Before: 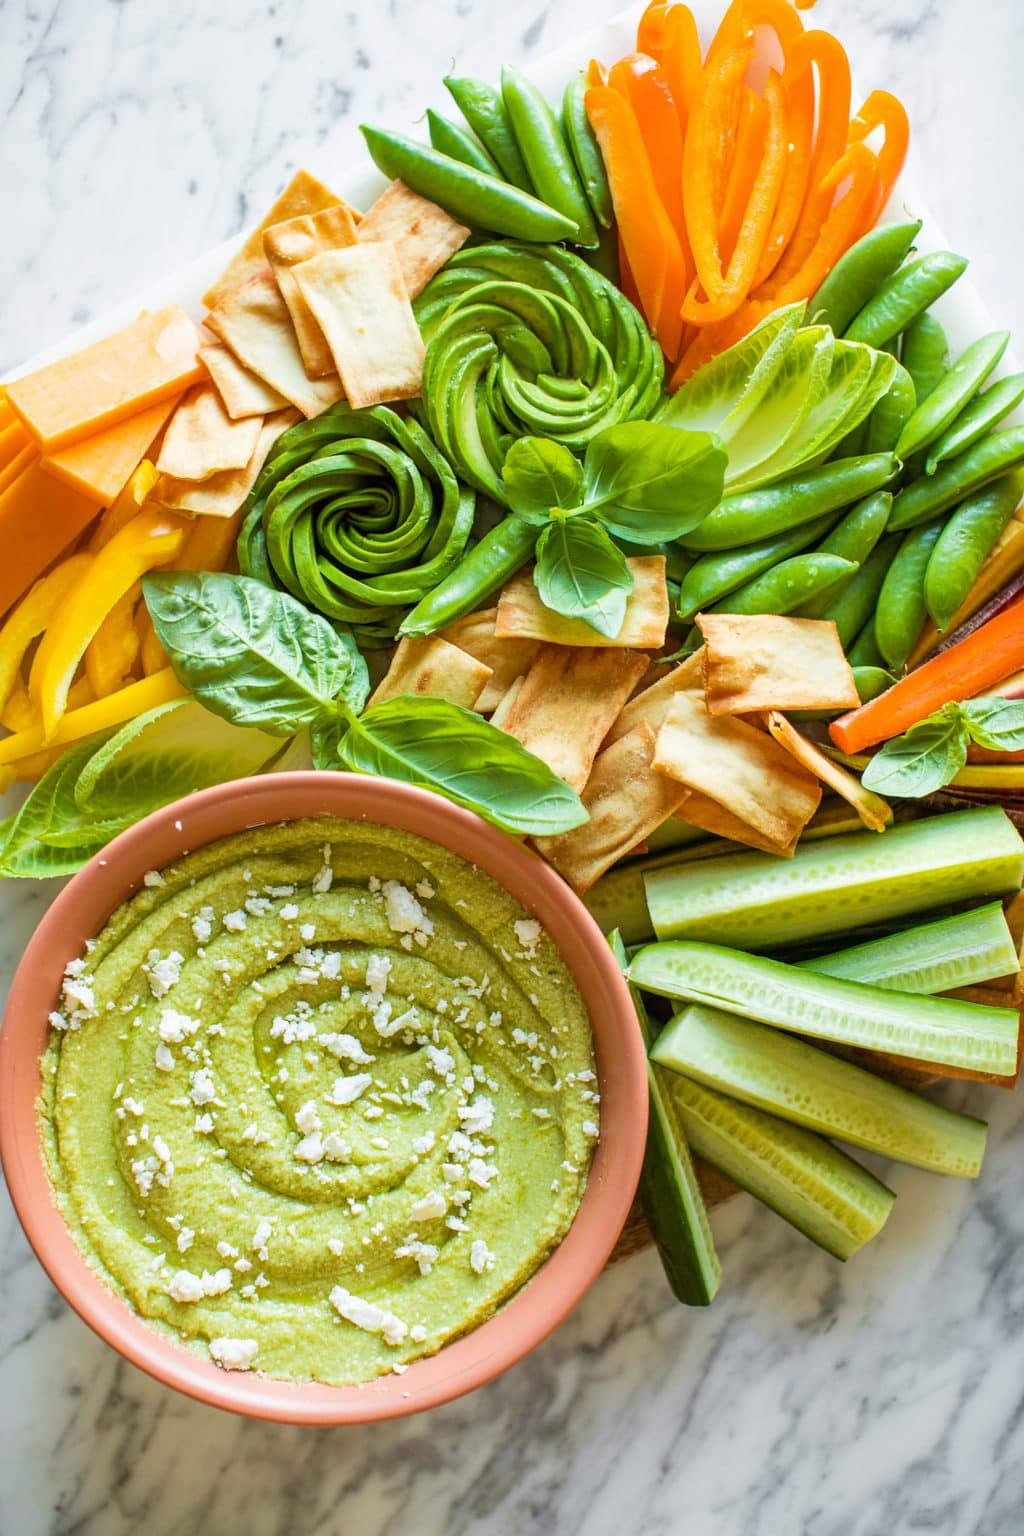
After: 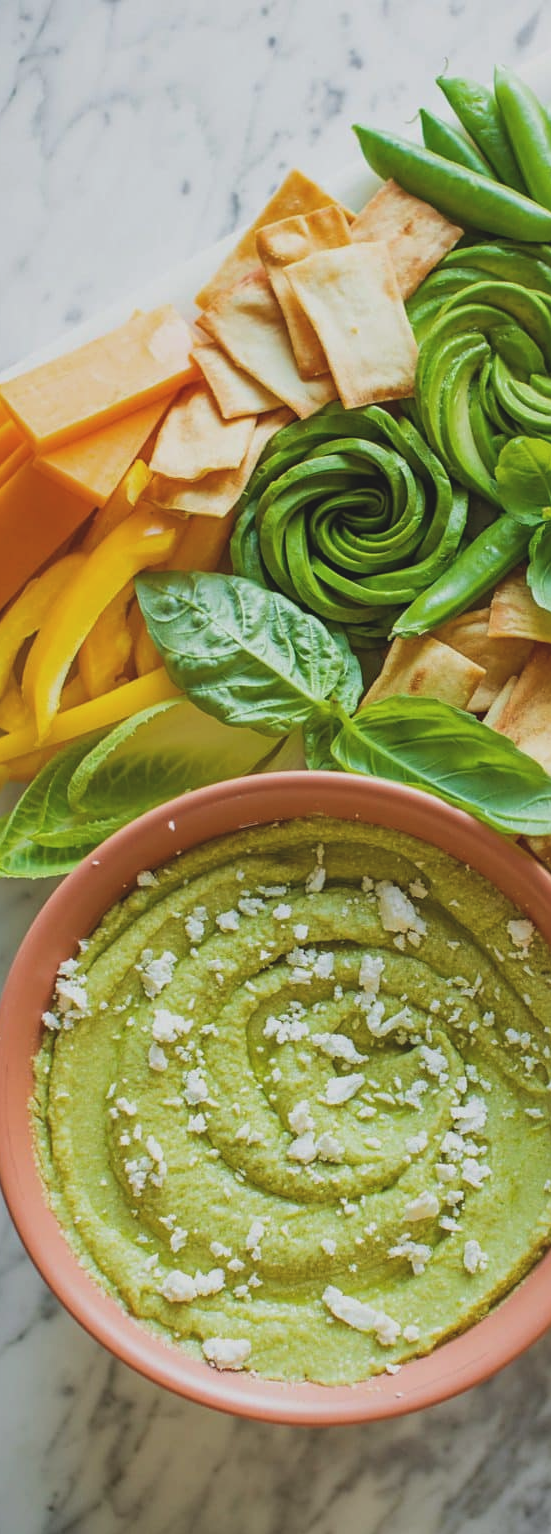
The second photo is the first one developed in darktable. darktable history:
sharpen: amount 0.201
exposure: black level correction -0.015, exposure -0.499 EV, compensate highlight preservation false
crop: left 0.742%, right 45.434%, bottom 0.092%
